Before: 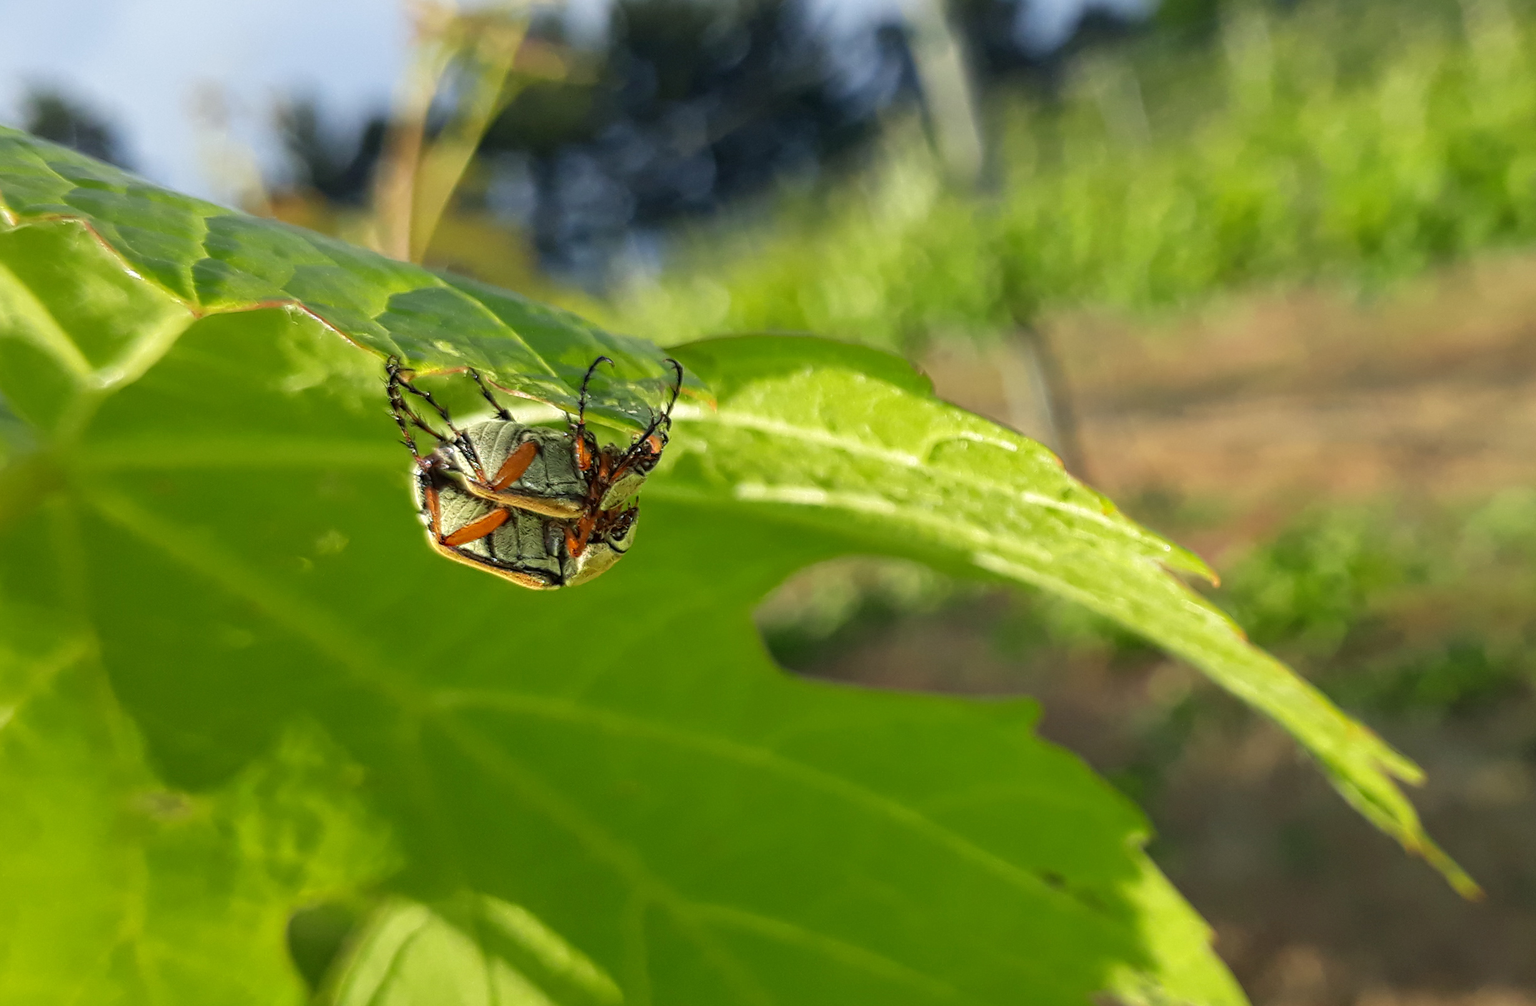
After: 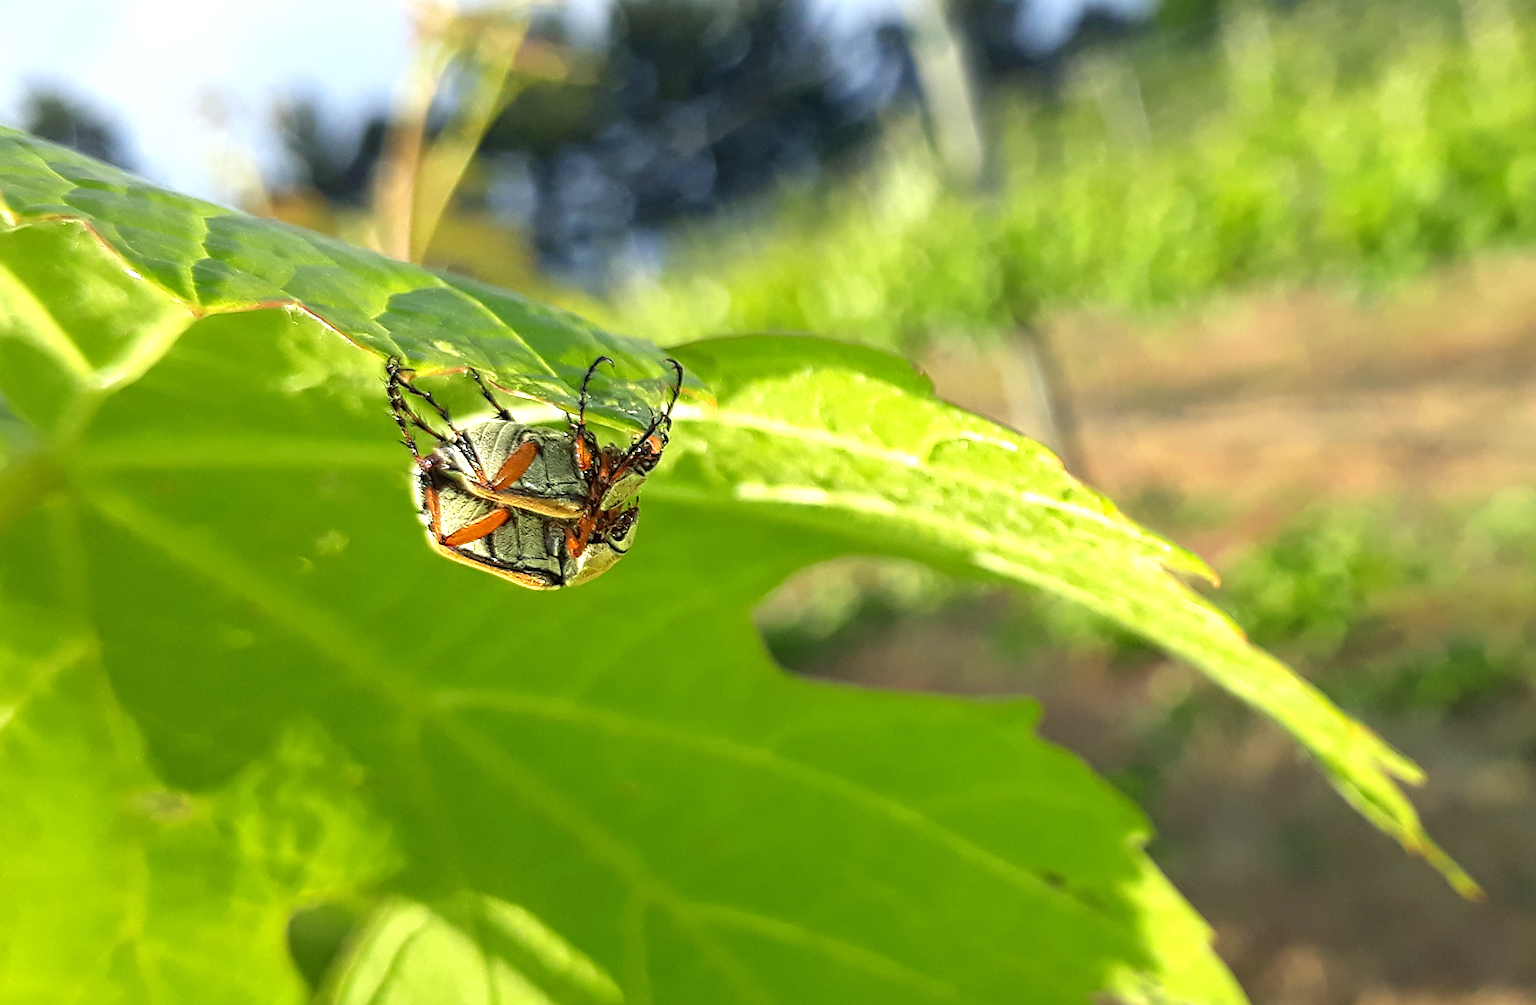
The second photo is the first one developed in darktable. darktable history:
exposure: exposure 0.668 EV, compensate highlight preservation false
sharpen: on, module defaults
